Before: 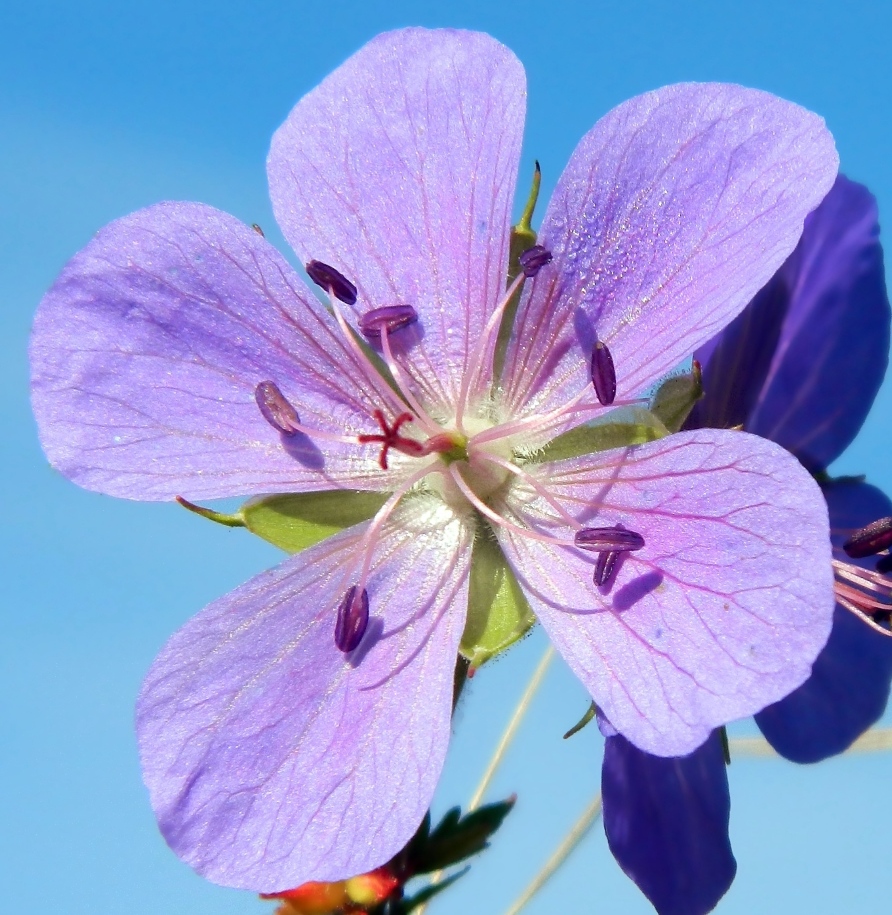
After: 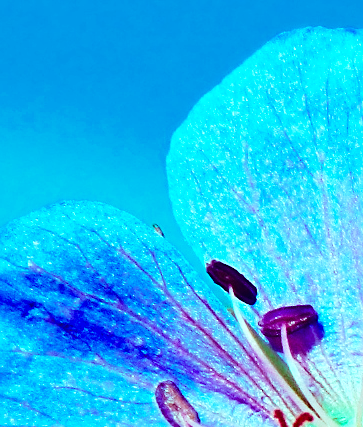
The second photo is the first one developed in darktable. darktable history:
crop and rotate: left 11.242%, top 0.047%, right 48.037%, bottom 53.181%
sharpen: on, module defaults
base curve: curves: ch0 [(0, 0) (0.005, 0.002) (0.193, 0.295) (0.399, 0.664) (0.75, 0.928) (1, 1)], preserve colors none
color balance rgb: highlights gain › luminance 20.004%, highlights gain › chroma 13.067%, highlights gain › hue 174.02°, perceptual saturation grading › global saturation 30.059%, global vibrance 15.93%, saturation formula JzAzBz (2021)
